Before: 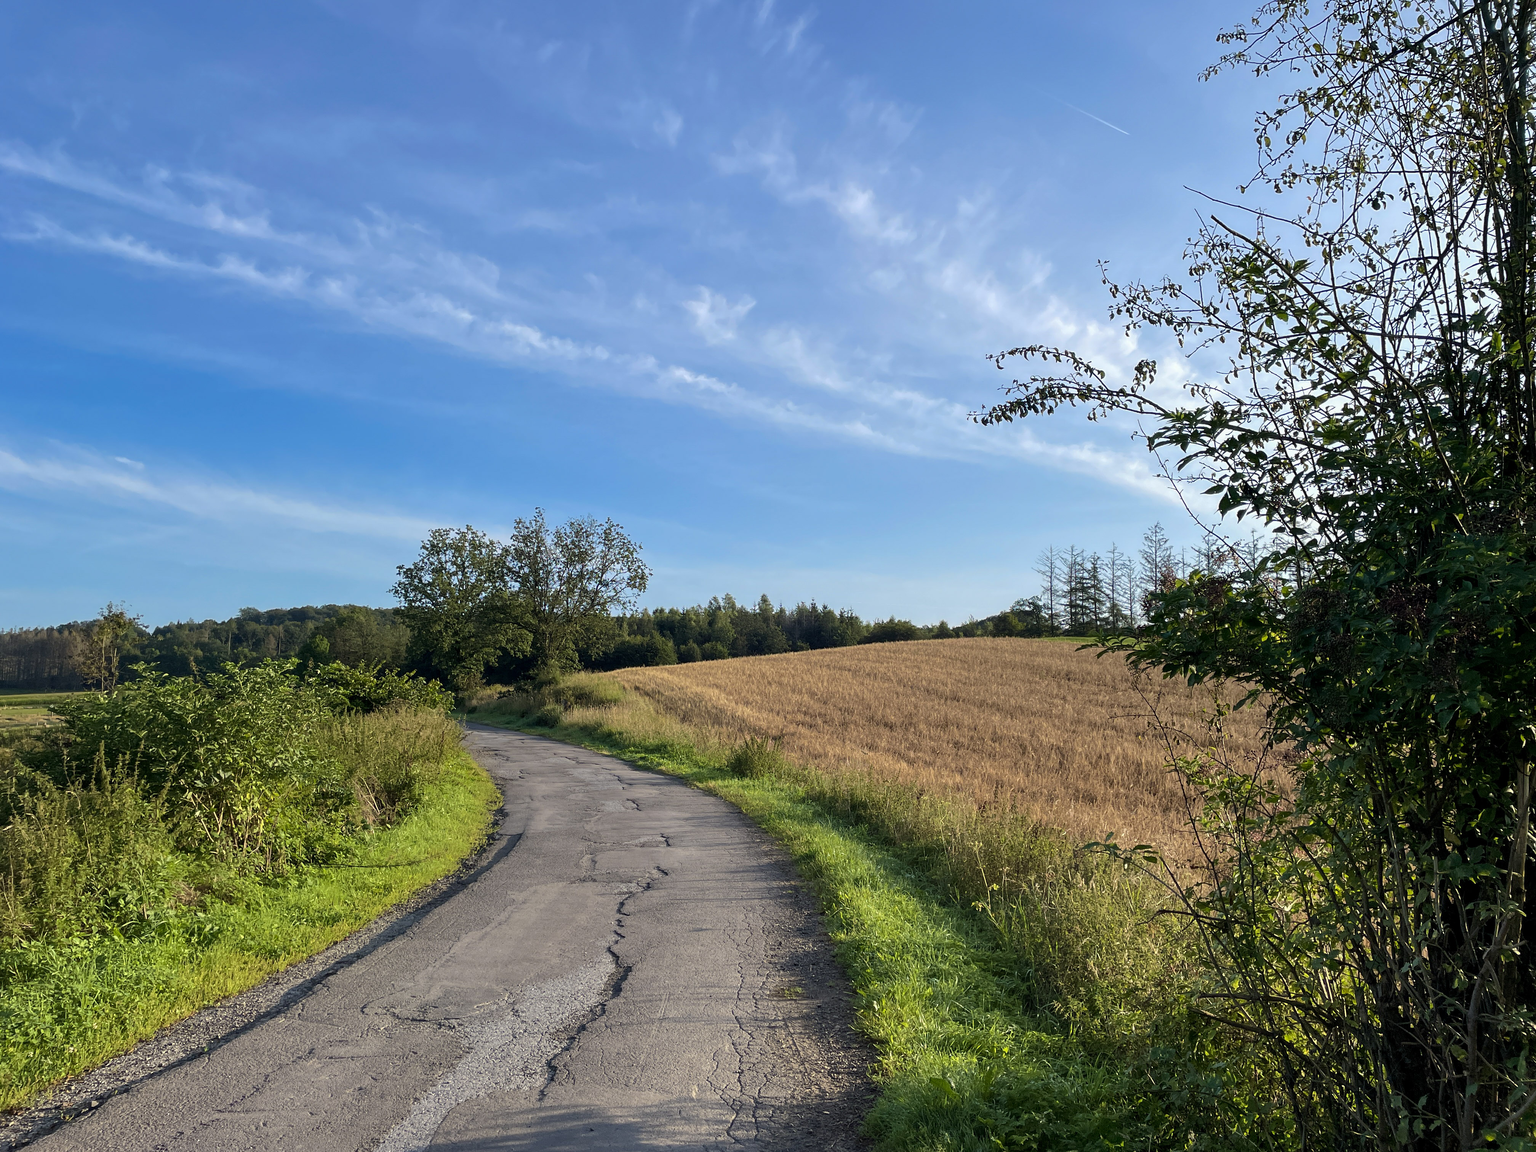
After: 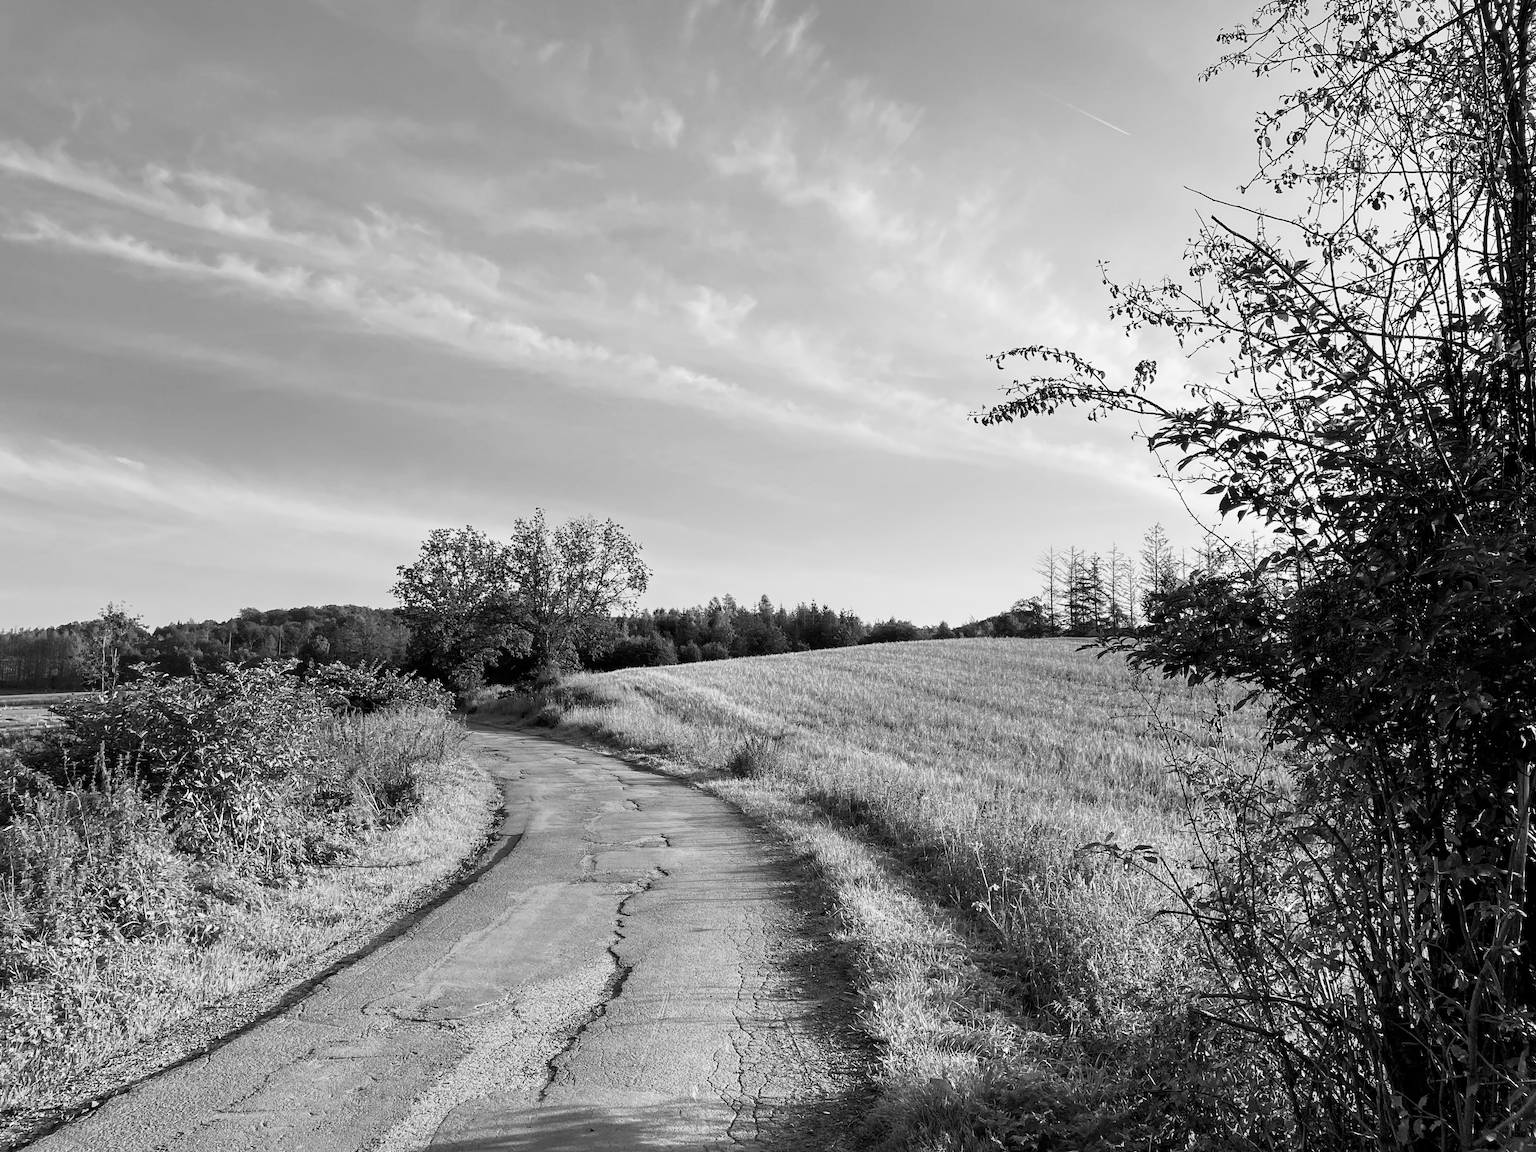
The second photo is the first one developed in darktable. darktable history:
base curve: curves: ch0 [(0, 0) (0.005, 0.002) (0.193, 0.295) (0.399, 0.664) (0.75, 0.928) (1, 1)]
monochrome: a 32, b 64, size 2.3
